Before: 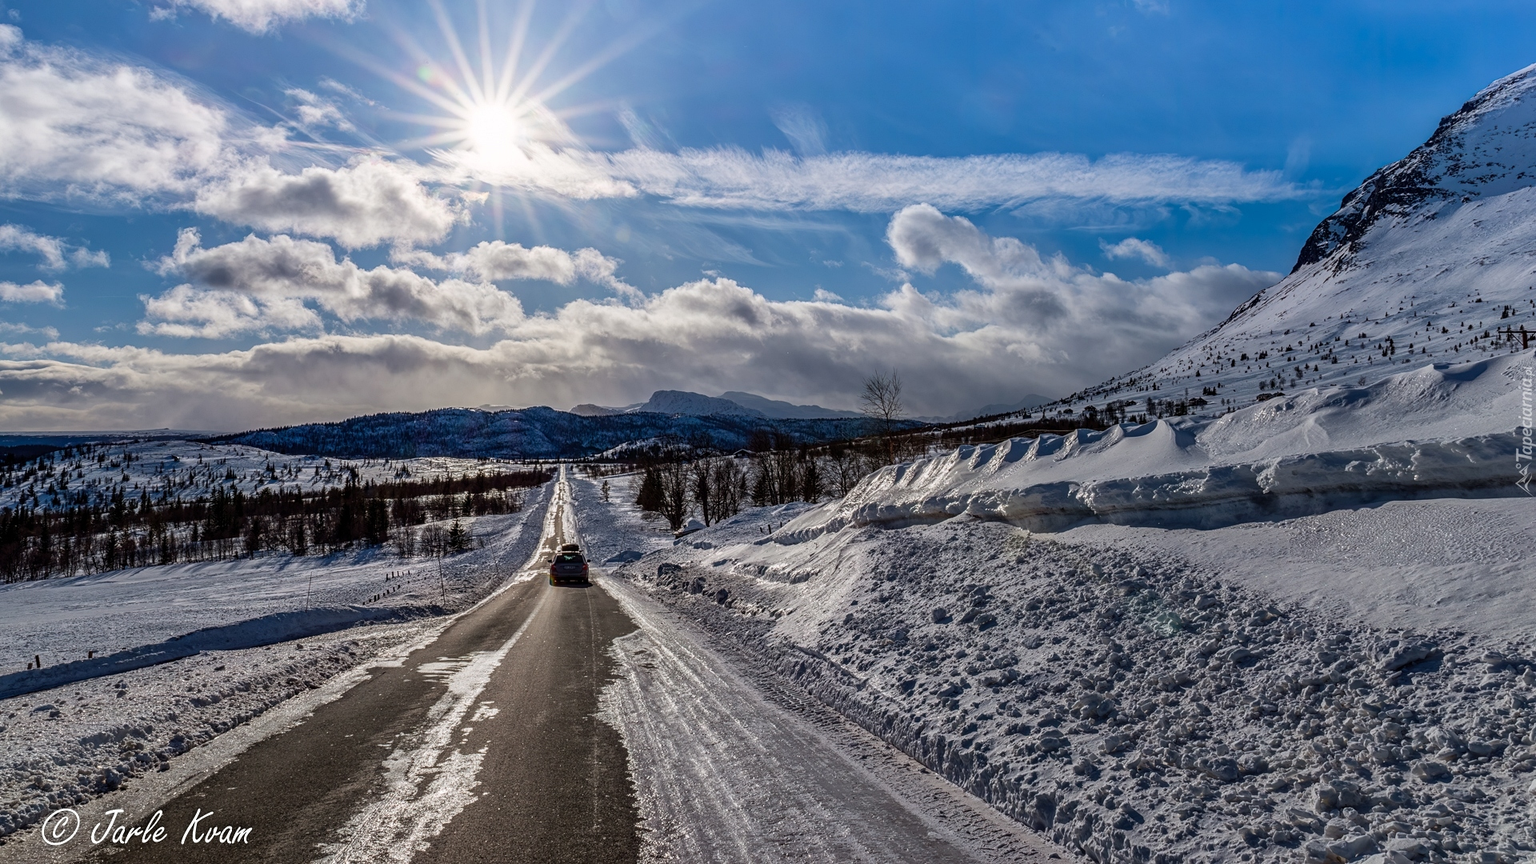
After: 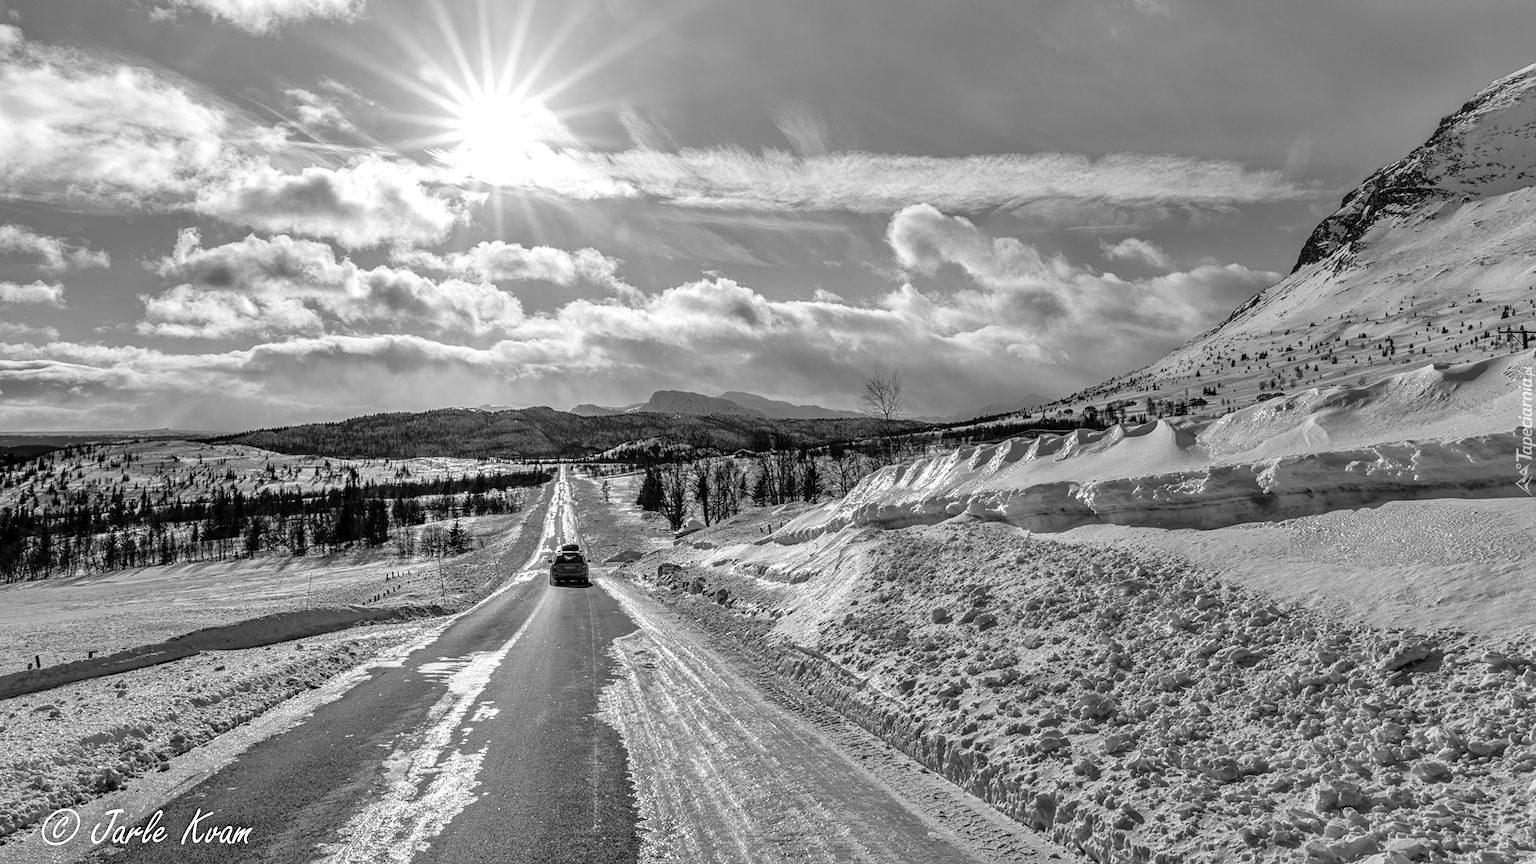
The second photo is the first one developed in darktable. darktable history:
exposure: exposure 0.6 EV, compensate highlight preservation false
tone equalizer: -7 EV 0.15 EV, -6 EV 0.6 EV, -5 EV 1.15 EV, -4 EV 1.33 EV, -3 EV 1.15 EV, -2 EV 0.6 EV, -1 EV 0.15 EV, mask exposure compensation -0.5 EV
monochrome: a -71.75, b 75.82
